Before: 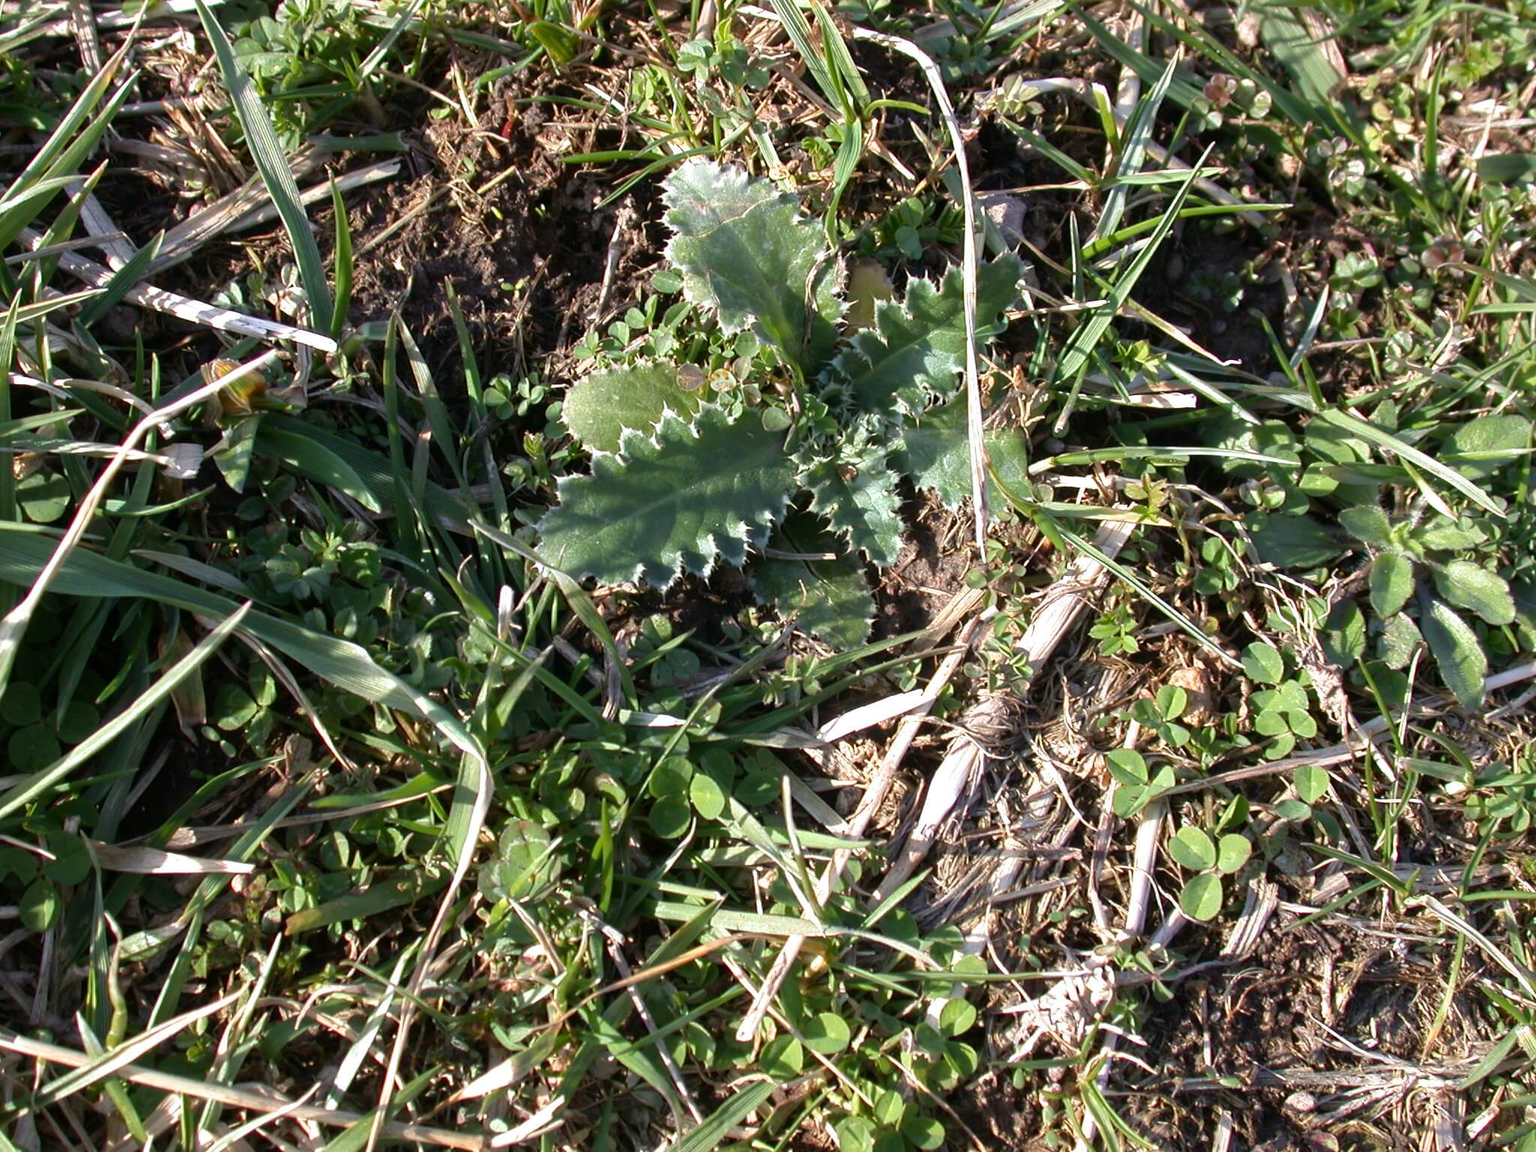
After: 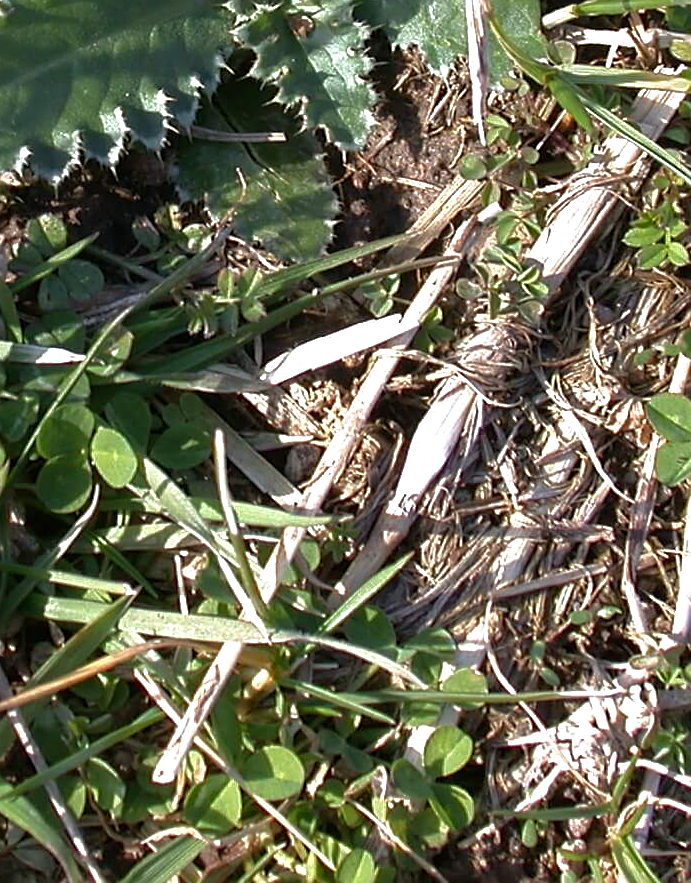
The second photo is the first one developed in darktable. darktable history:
crop: left 40.511%, top 39.423%, right 25.708%, bottom 3.039%
sharpen: on, module defaults
tone equalizer: -8 EV 0 EV, -7 EV 0.002 EV, -6 EV -0.003 EV, -5 EV -0.003 EV, -4 EV -0.077 EV, -3 EV -0.204 EV, -2 EV -0.255 EV, -1 EV 0.084 EV, +0 EV 0.334 EV, edges refinement/feathering 500, mask exposure compensation -1.57 EV, preserve details no
base curve: curves: ch0 [(0, 0) (0.303, 0.277) (1, 1)], preserve colors none
